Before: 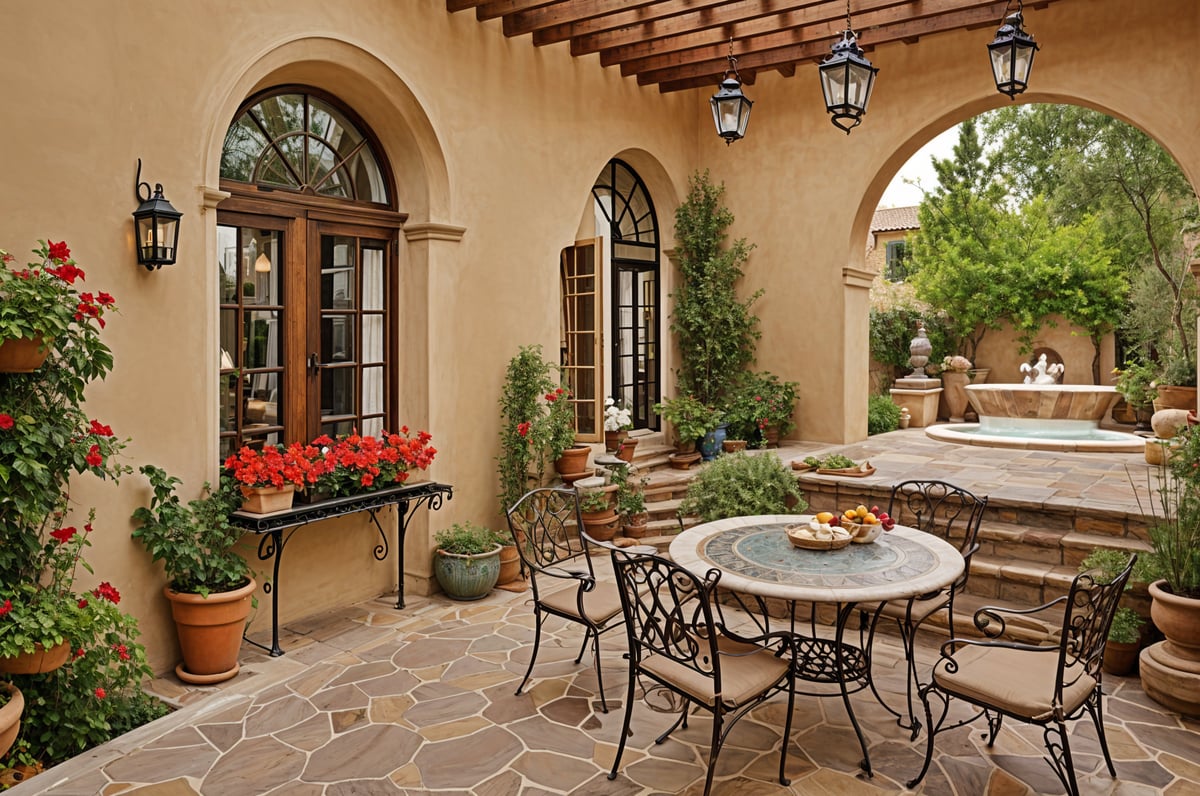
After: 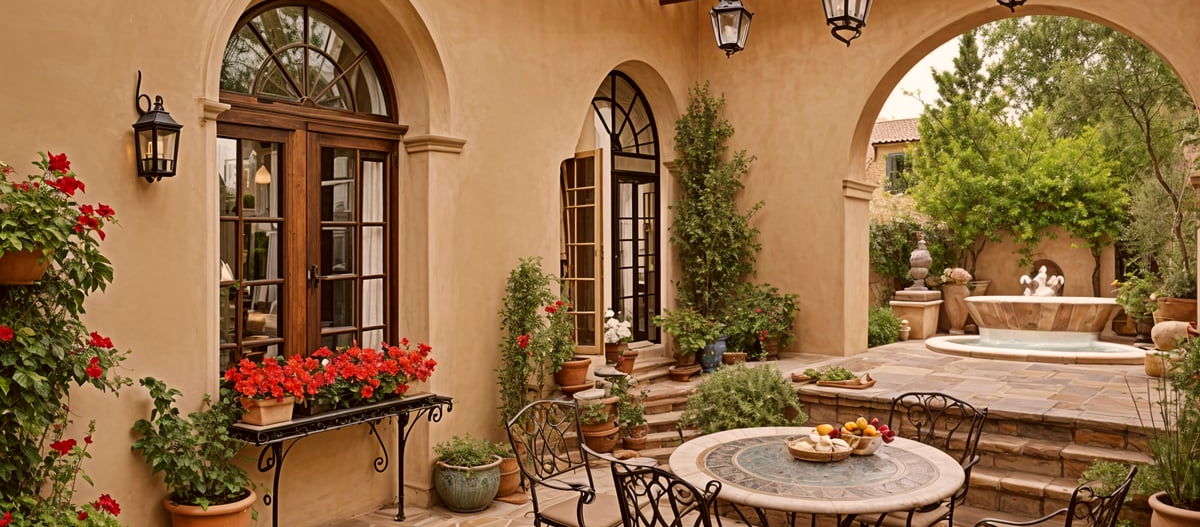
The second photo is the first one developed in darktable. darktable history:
color correction: highlights a* 6.54, highlights b* 7.43, shadows a* 5.83, shadows b* 6.84, saturation 0.934
crop: top 11.146%, bottom 22.645%
